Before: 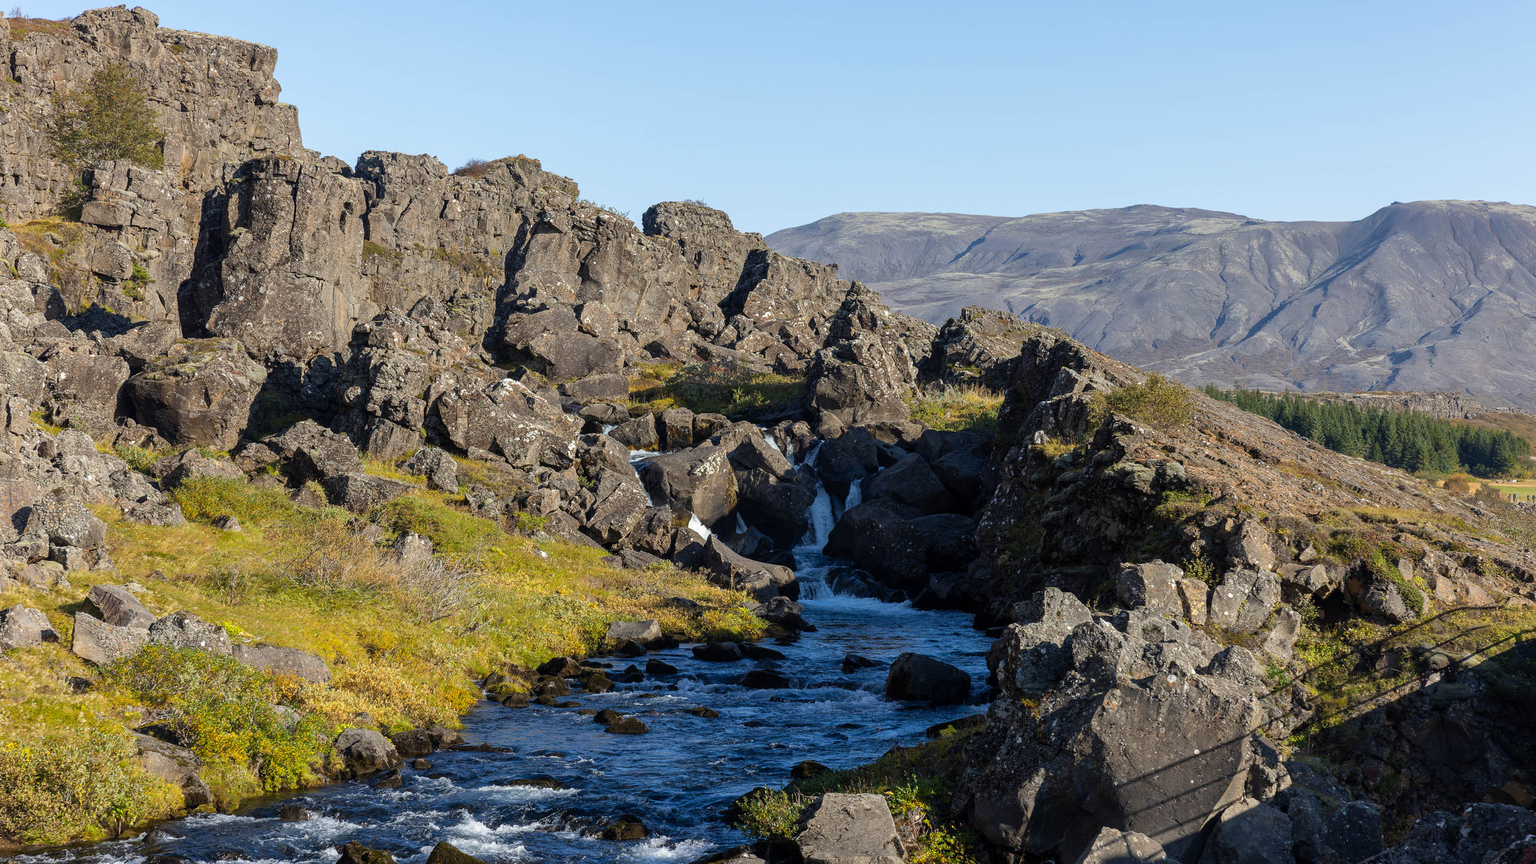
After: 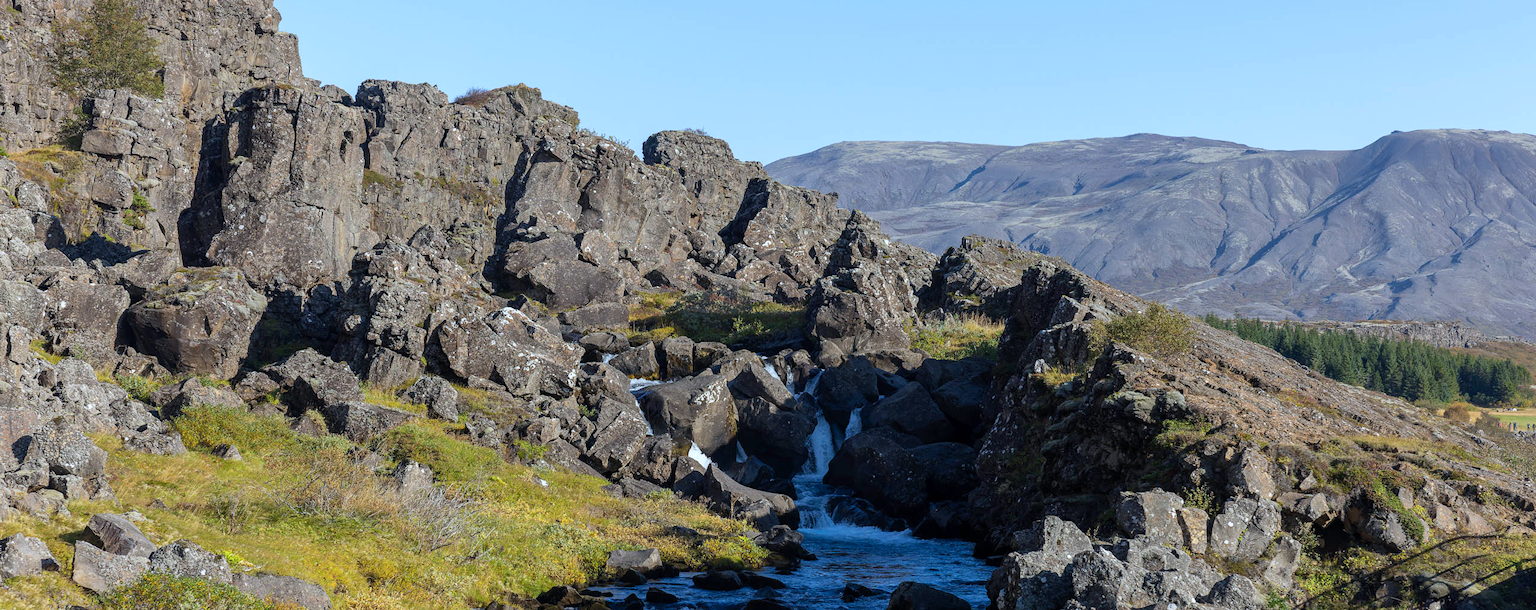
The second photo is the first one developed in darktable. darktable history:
color calibration: x 0.37, y 0.382, temperature 4313.32 K
crop and rotate: top 8.293%, bottom 20.996%
